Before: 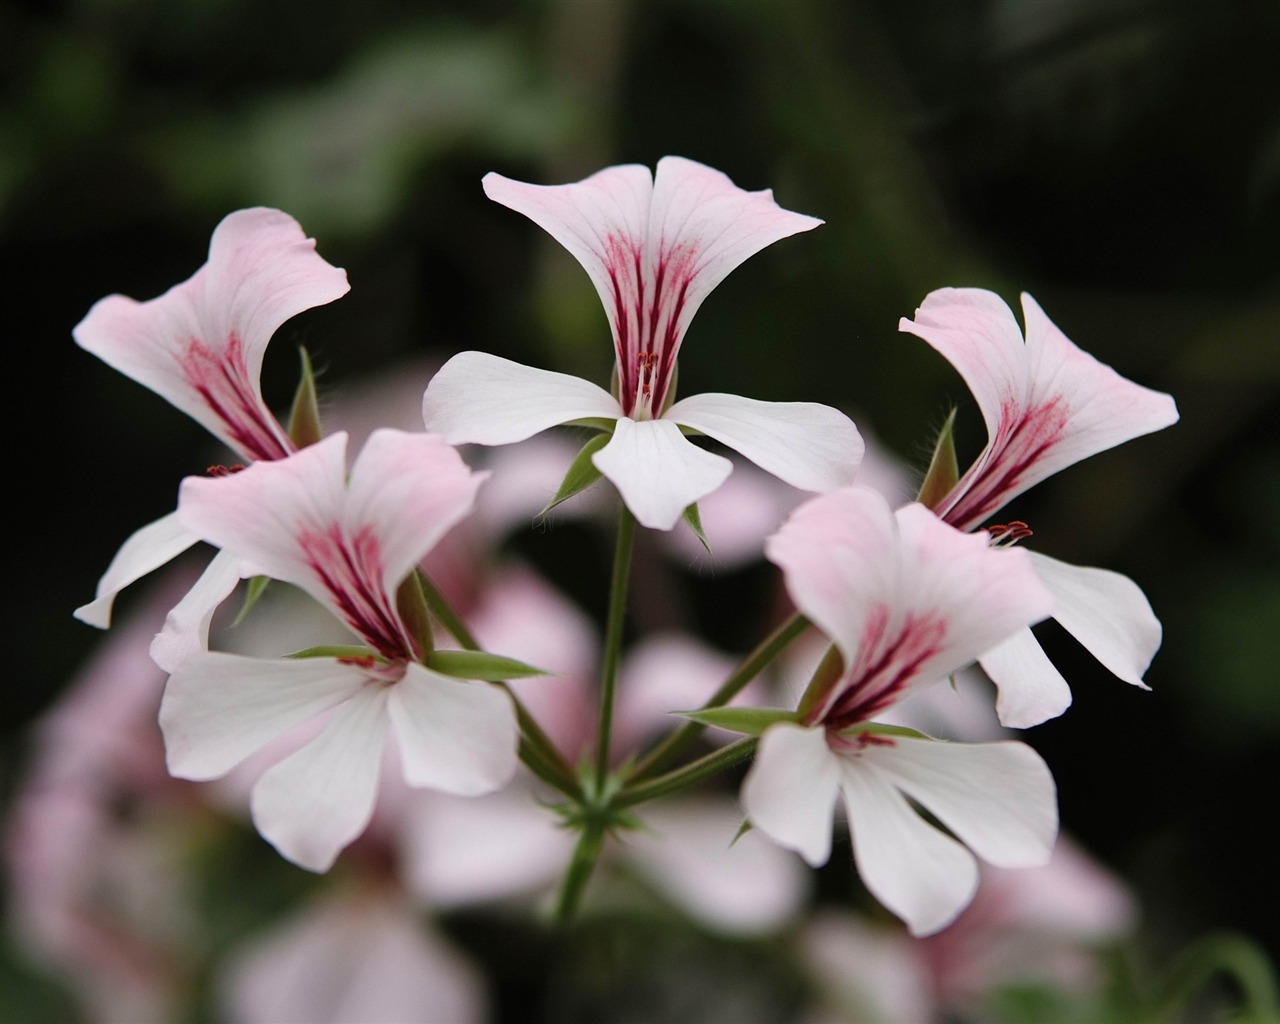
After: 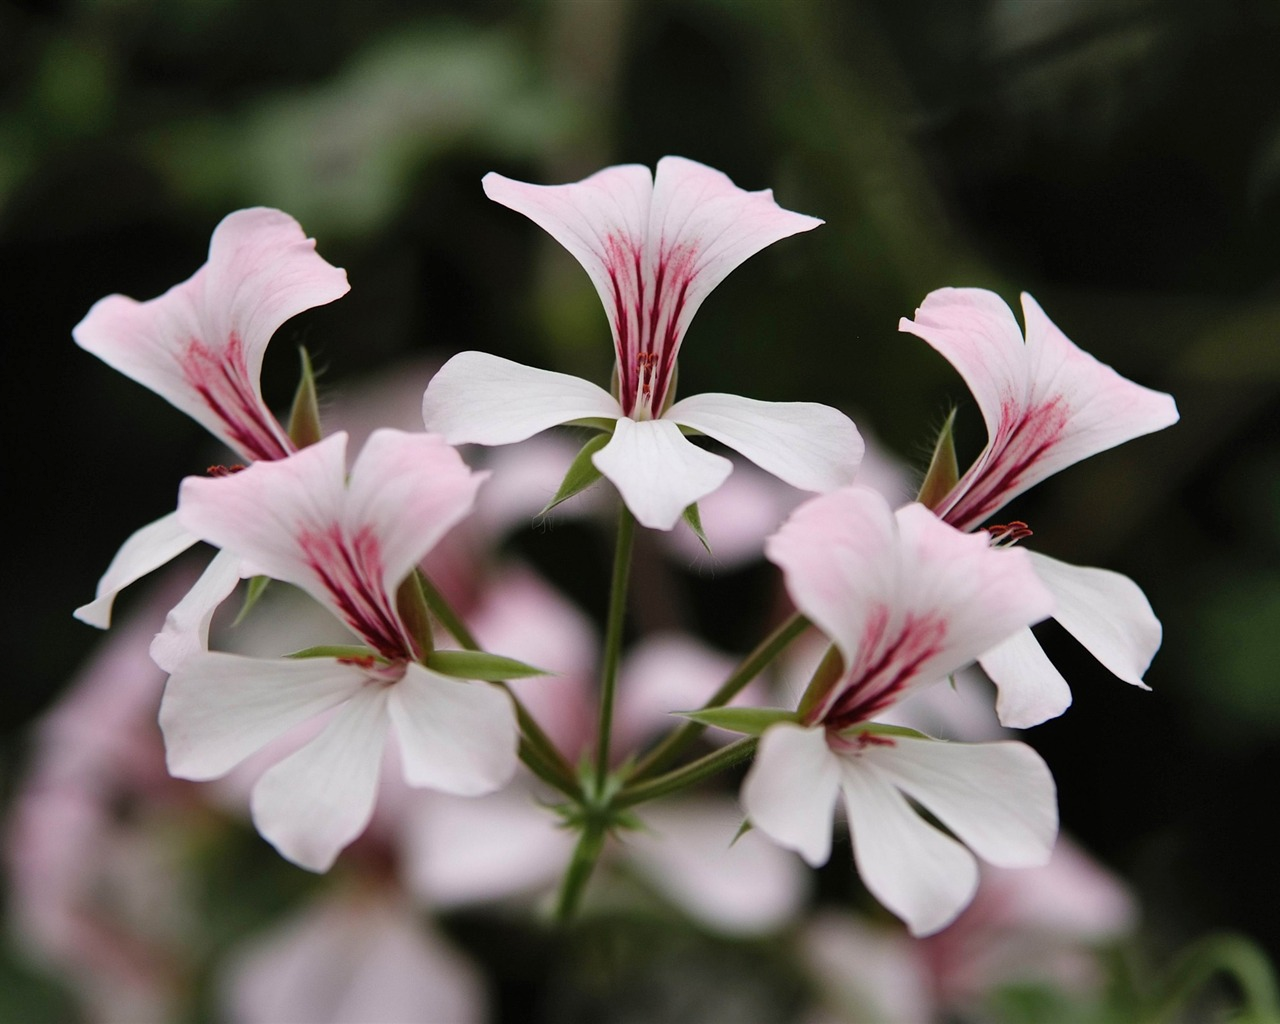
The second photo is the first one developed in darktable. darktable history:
shadows and highlights: shadows 36.88, highlights -27.38, soften with gaussian
